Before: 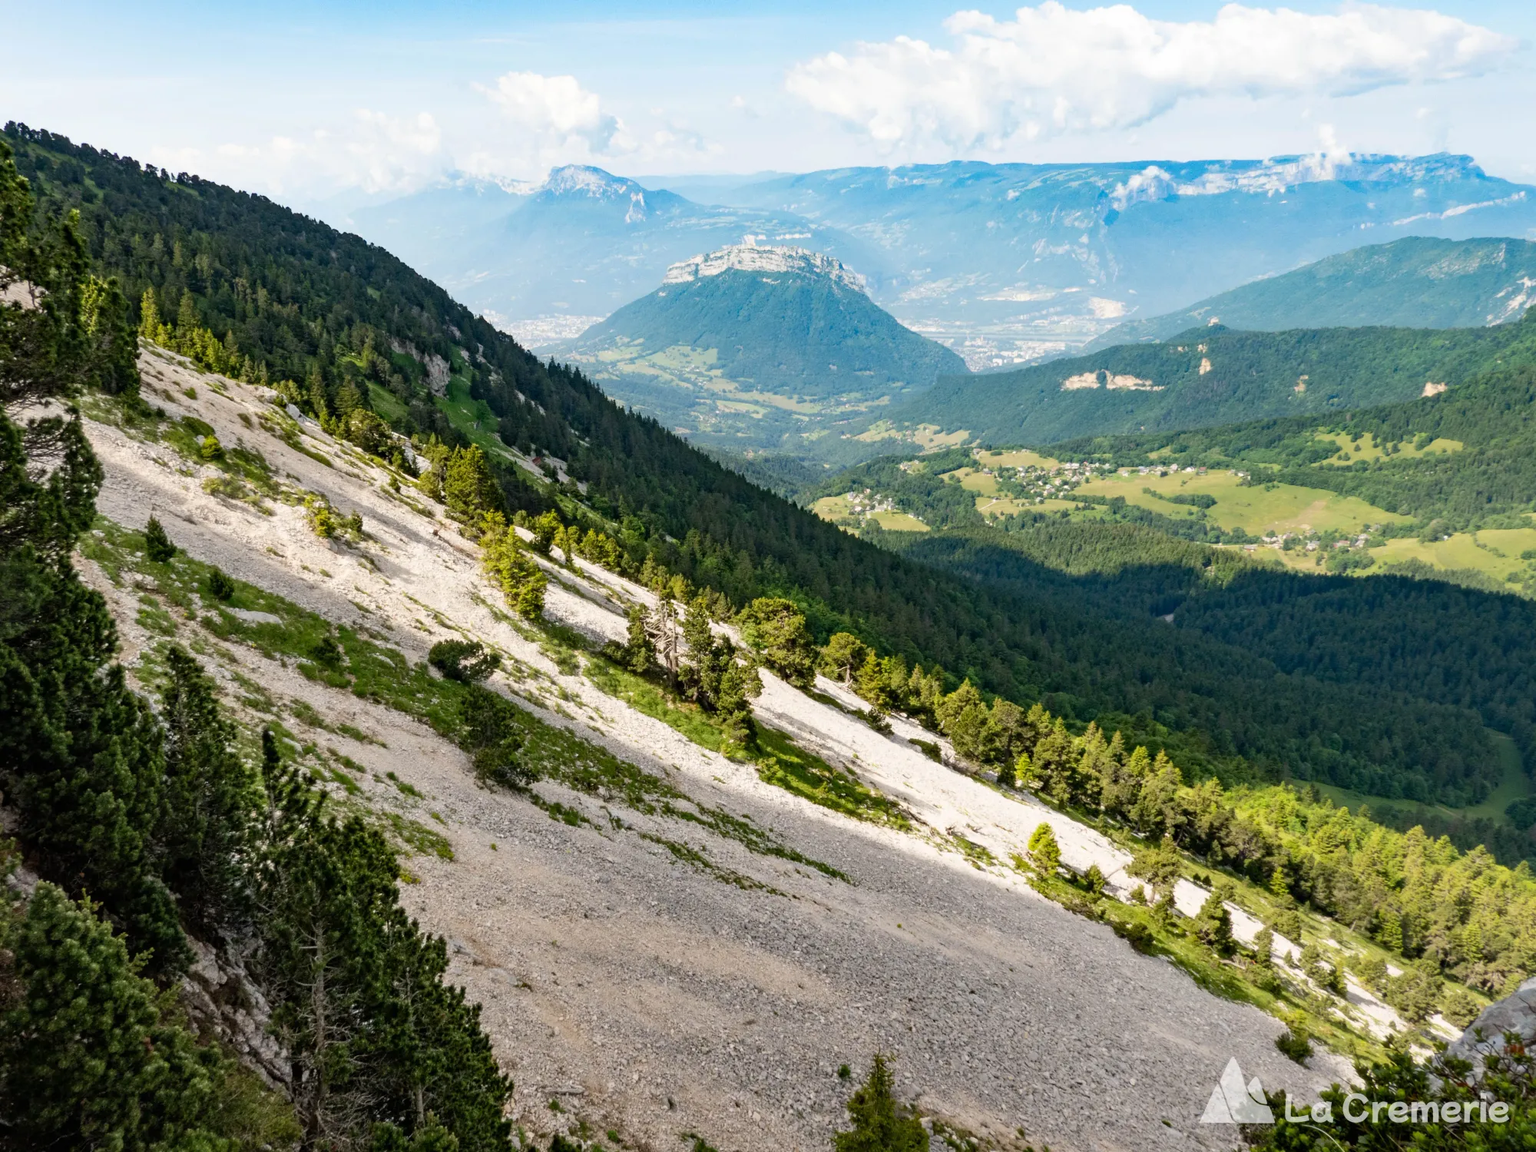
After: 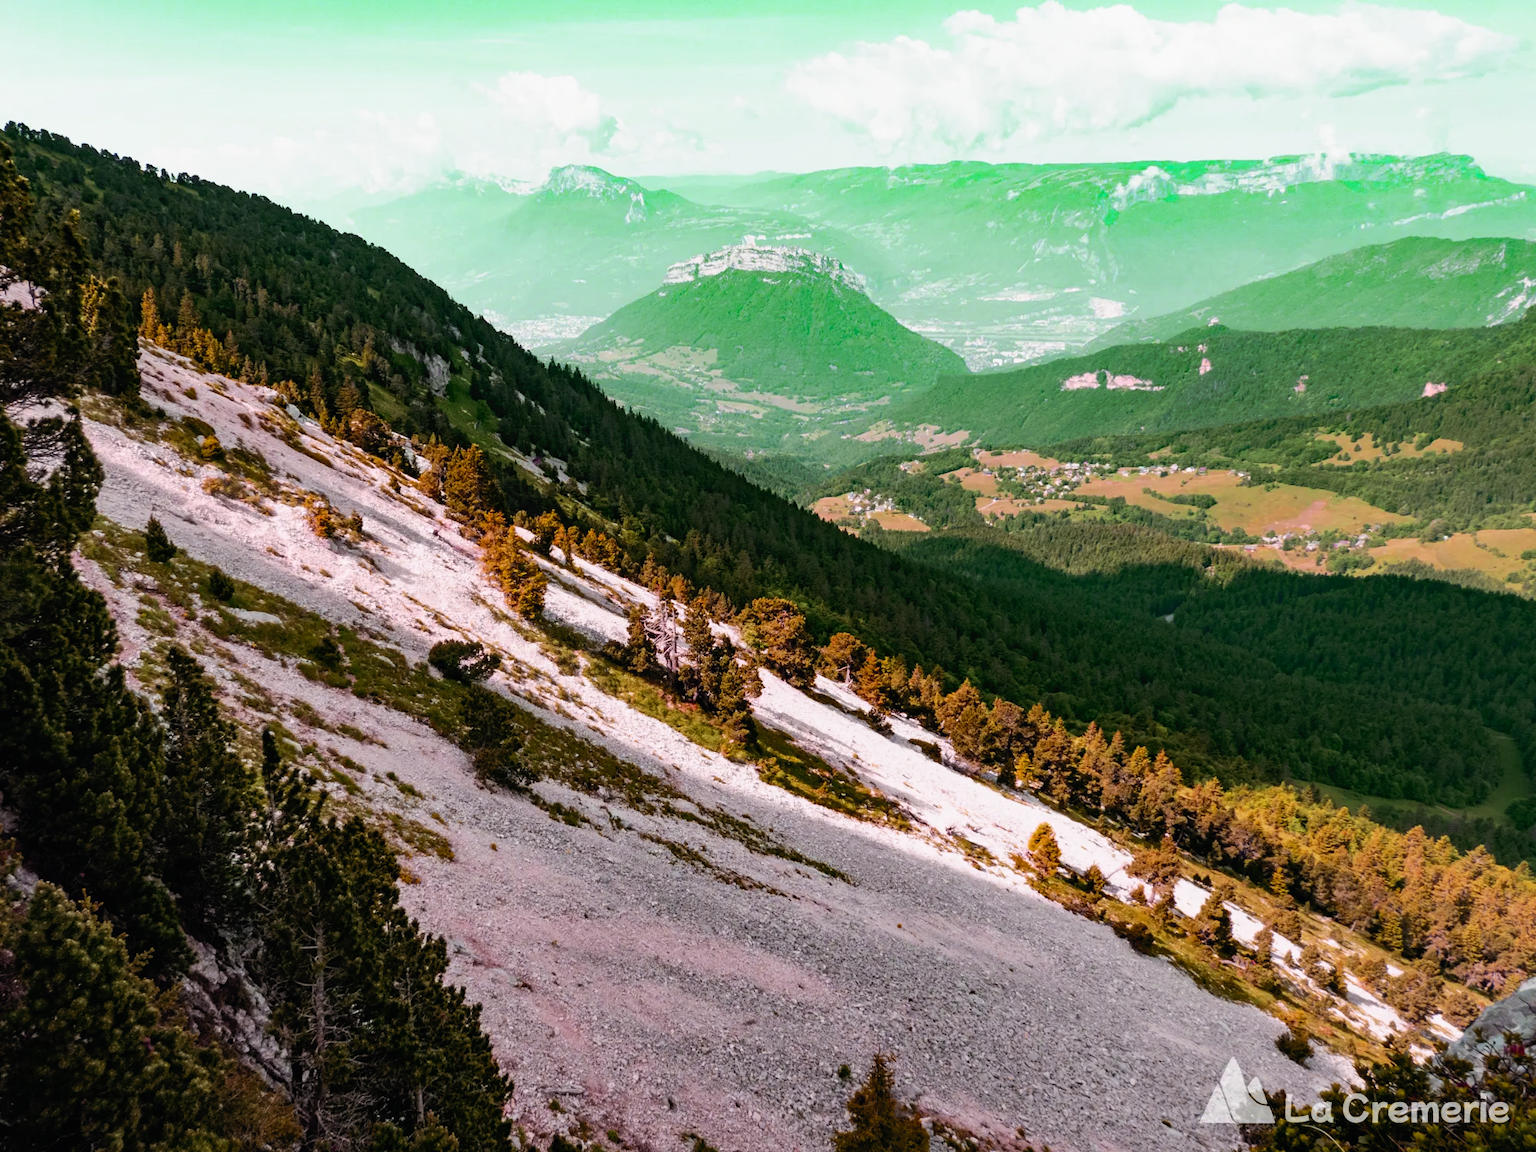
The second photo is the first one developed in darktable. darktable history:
tone curve: curves: ch0 [(0, 0) (0.003, 0.004) (0.011, 0.008) (0.025, 0.012) (0.044, 0.02) (0.069, 0.028) (0.1, 0.034) (0.136, 0.059) (0.177, 0.1) (0.224, 0.151) (0.277, 0.203) (0.335, 0.266) (0.399, 0.344) (0.468, 0.414) (0.543, 0.507) (0.623, 0.602) (0.709, 0.704) (0.801, 0.804) (0.898, 0.927) (1, 1)], preserve colors none
color look up table: target L [82.07, 95.25, 87.91, 89.23, 82.97, 58.2, 73.19, 73.35, 59.35, 50.12, 44.41, 25.02, 4.715, 200.07, 74.82, 77.35, 62.05, 56.16, 51.39, 57.09, 59.12, 54.81, 37.73, 23.94, 26.22, 15.75, 81.36, 66.98, 66.35, 64.74, 66.91, 63.77, 63.85, 56.72, 85.07, 48.74, 48.89, 35.8, 30.74, 45.69, 30.78, 15.9, 3.863, 84.66, 85.45, 79.08, 87.54, 68.04, 50.05], target a [10.16, -16.3, -30.71, -8.547, -65.33, 33.04, -59.33, -60.26, -14.67, -40.96, -37.35, -24.07, -7.349, 0, 18.31, 34.64, 57.96, 72.98, 66.31, 71.75, 78, 45.01, 9.316, 37.43, 42.13, 27.63, 11.49, 49.22, 4.953, -0.084, -5.458, 43.83, 24.52, 17.87, -38.14, 33.23, 62.23, 56.27, 39.03, -14.06, 30.18, 32.87, 17.24, -65.58, -16.85, -62.6, -45.99, -44.6, -38.36], target b [58.84, 50.57, 28.96, 75.58, 66.79, 56.29, 58.21, 59.91, 37.48, 42.84, 39.28, 24.83, 7.047, 0, 16.46, -16, 37.86, 60.66, 26.04, -55.34, -52.26, -30.15, -6.104, 33.59, -24.58, -15.97, -17.95, -39.31, -46.29, -1.182, -23.54, -49.72, -31.14, -18.3, -21, -69.25, -62.11, -92.11, -51.39, -26.46, -33.02, -54.81, -28.51, 67.67, 10.85, 56.89, -2.639, 15.54, 25.65], num patches 49
